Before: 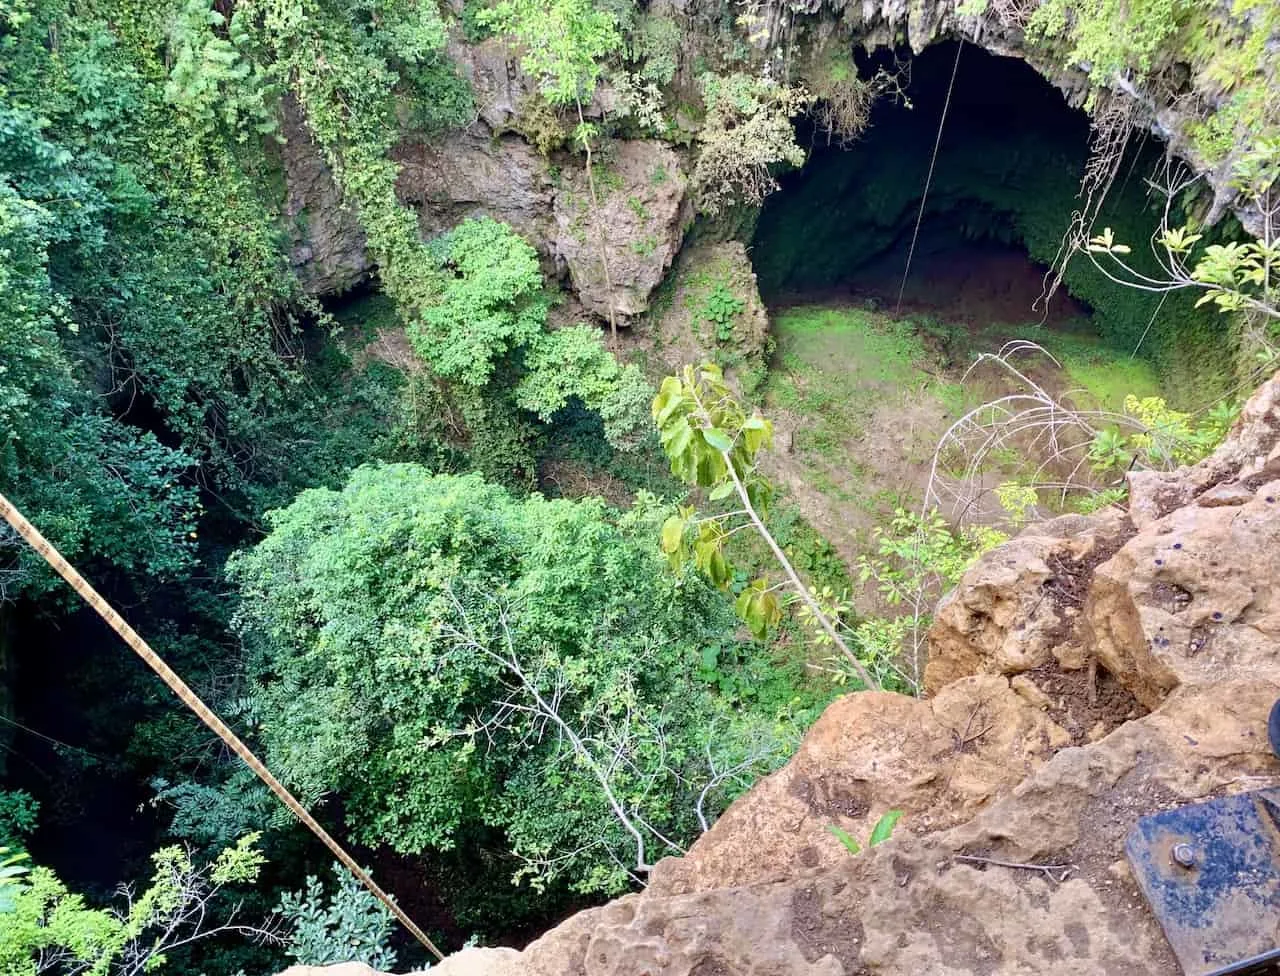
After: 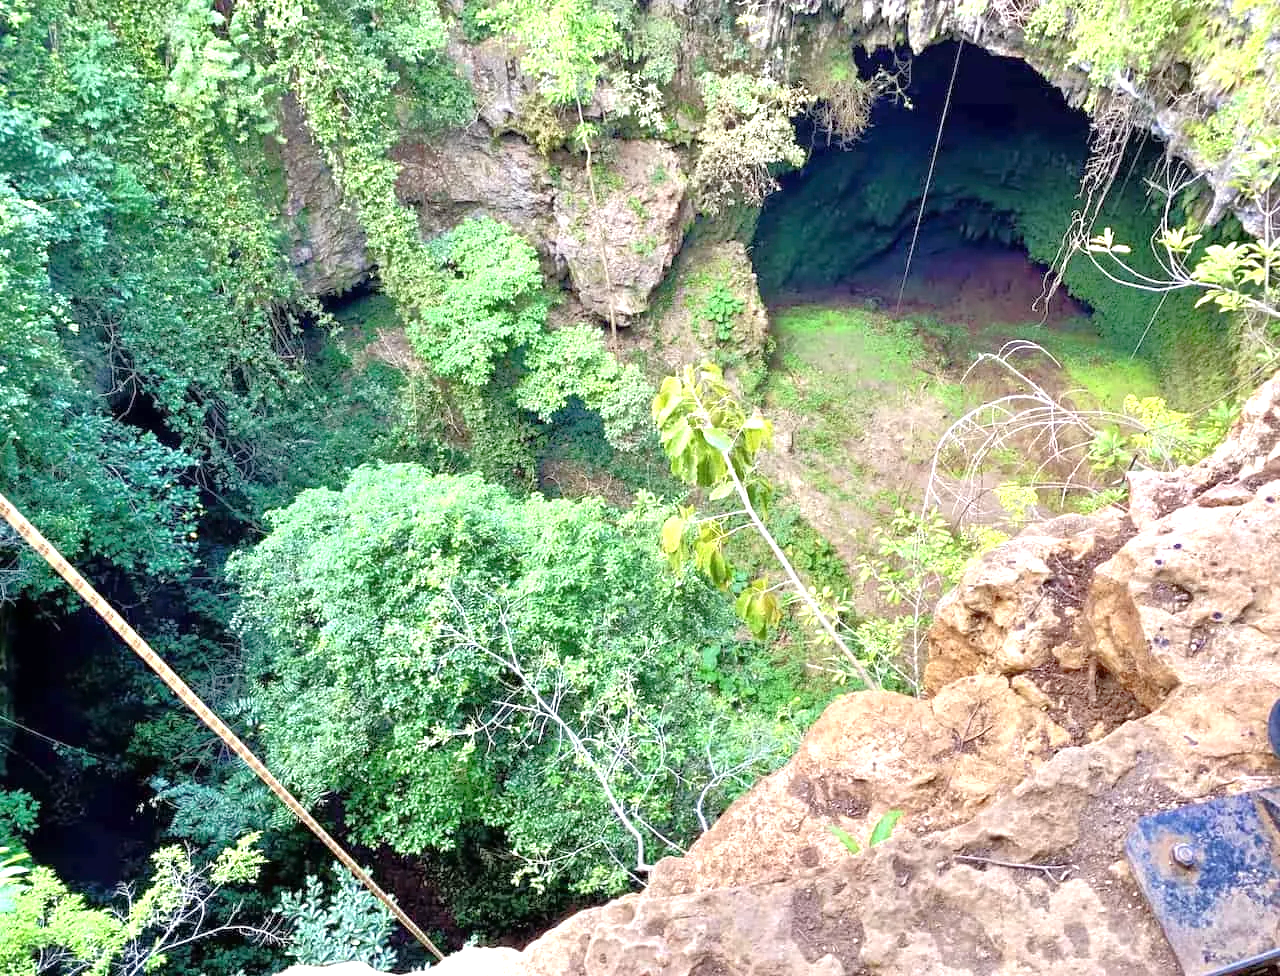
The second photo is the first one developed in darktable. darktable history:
exposure: black level correction 0, exposure 0.691 EV, compensate exposure bias true, compensate highlight preservation false
tone equalizer: -7 EV 0.16 EV, -6 EV 0.594 EV, -5 EV 1.13 EV, -4 EV 1.32 EV, -3 EV 1.18 EV, -2 EV 0.6 EV, -1 EV 0.15 EV
